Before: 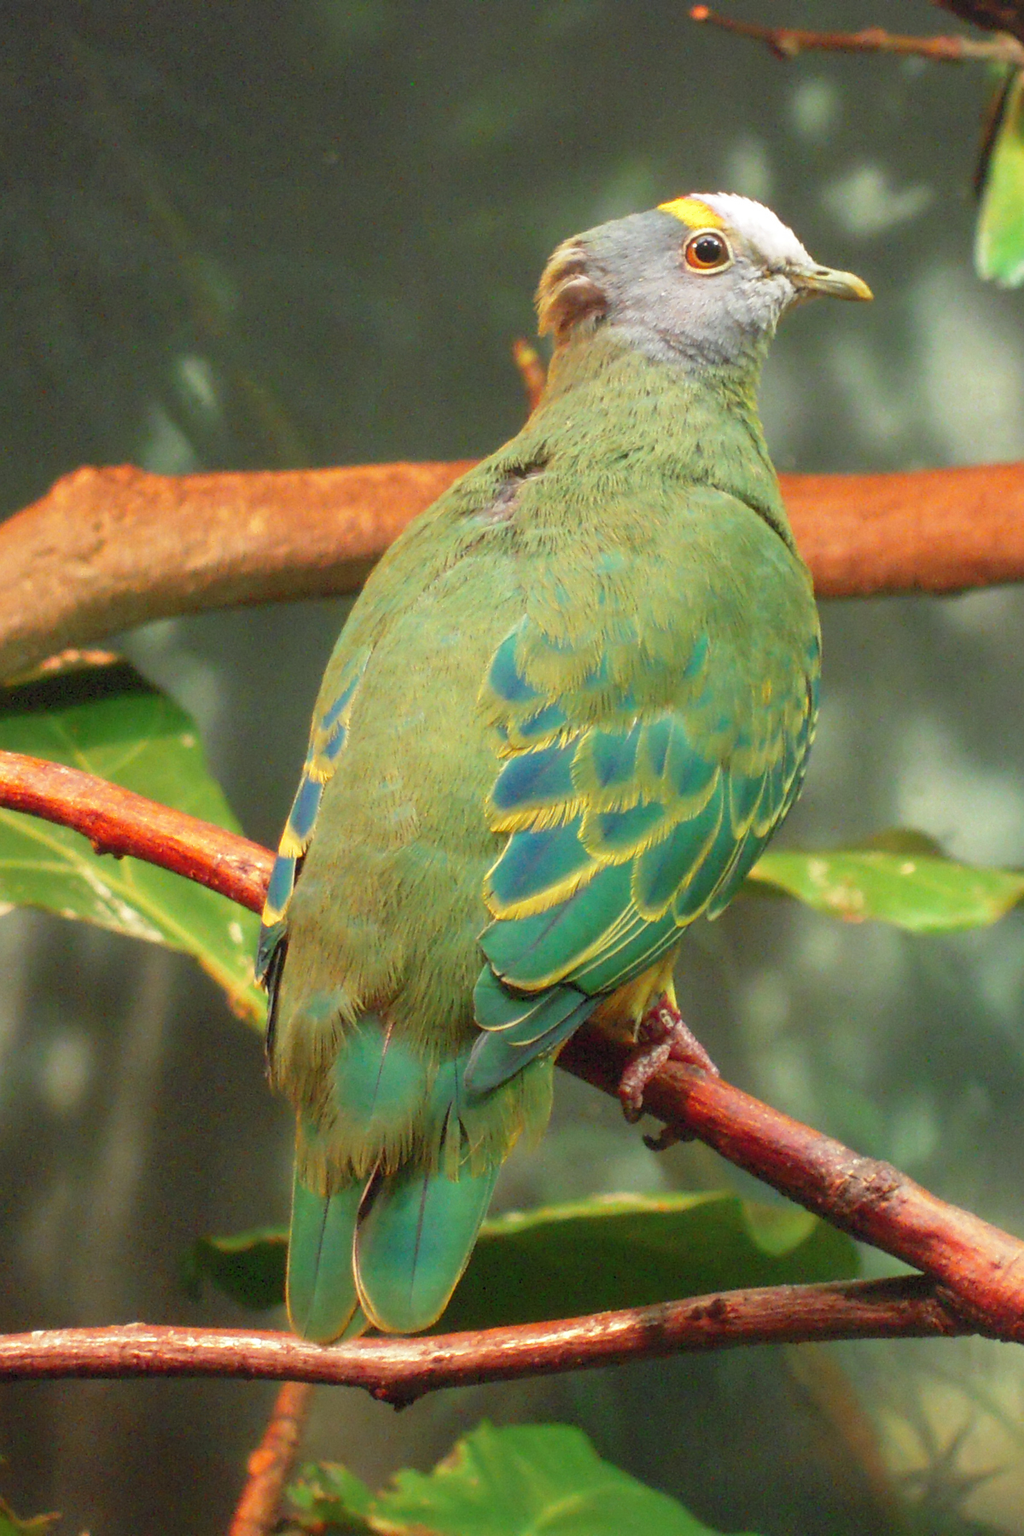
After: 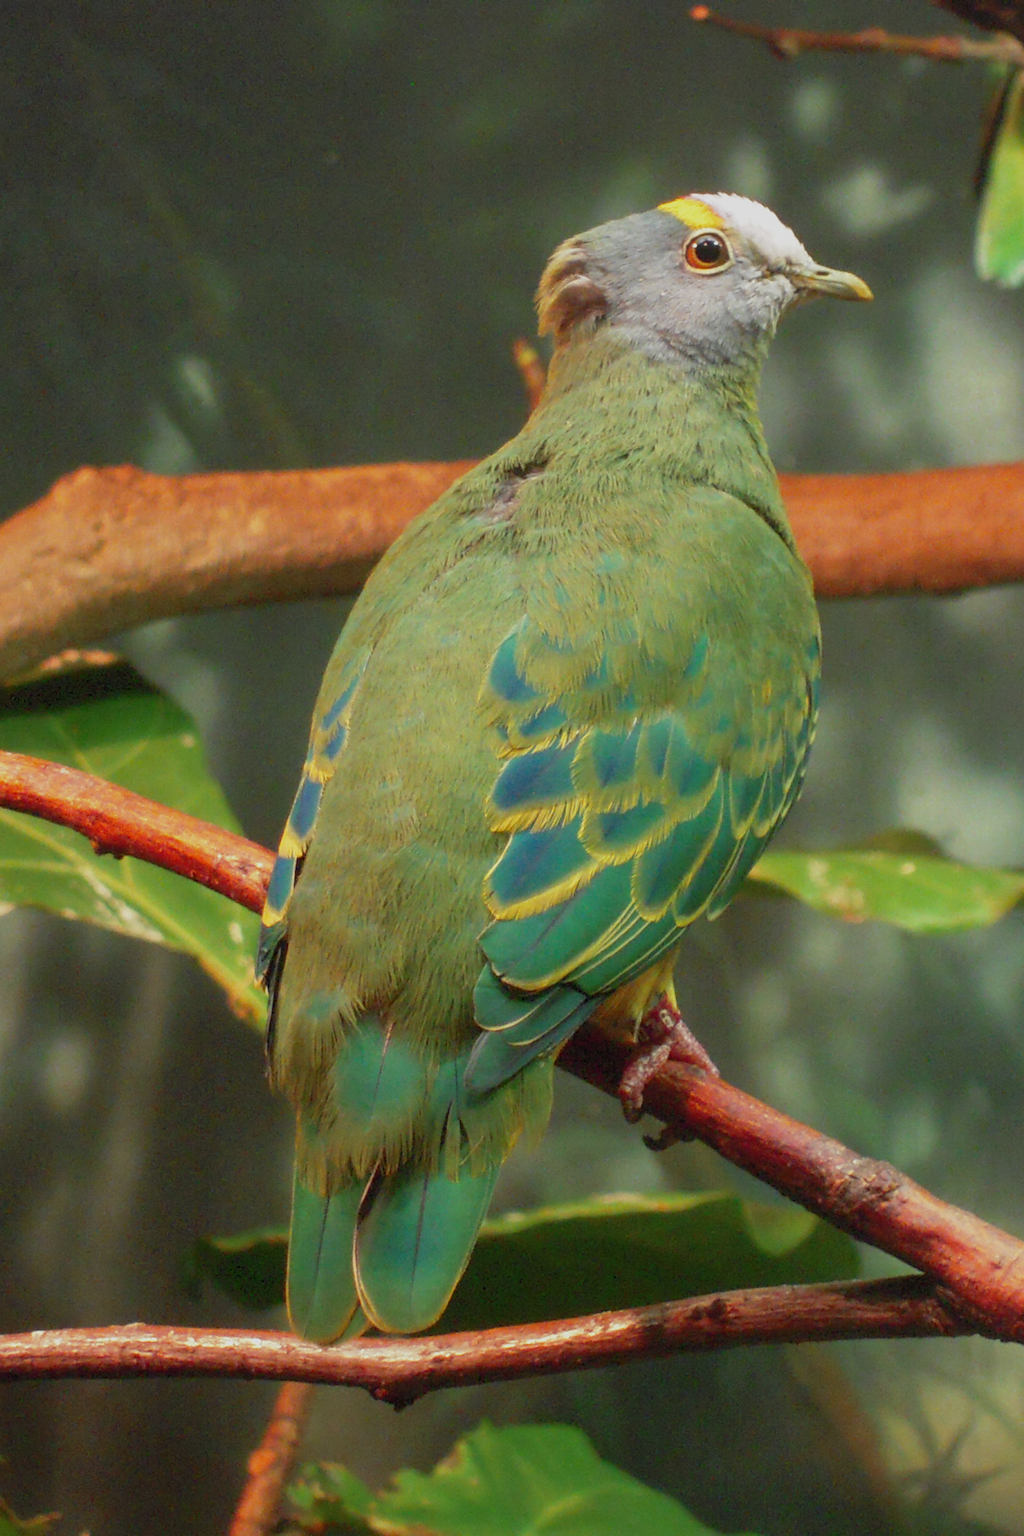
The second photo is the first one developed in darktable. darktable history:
exposure: exposure -0.486 EV, compensate highlight preservation false
